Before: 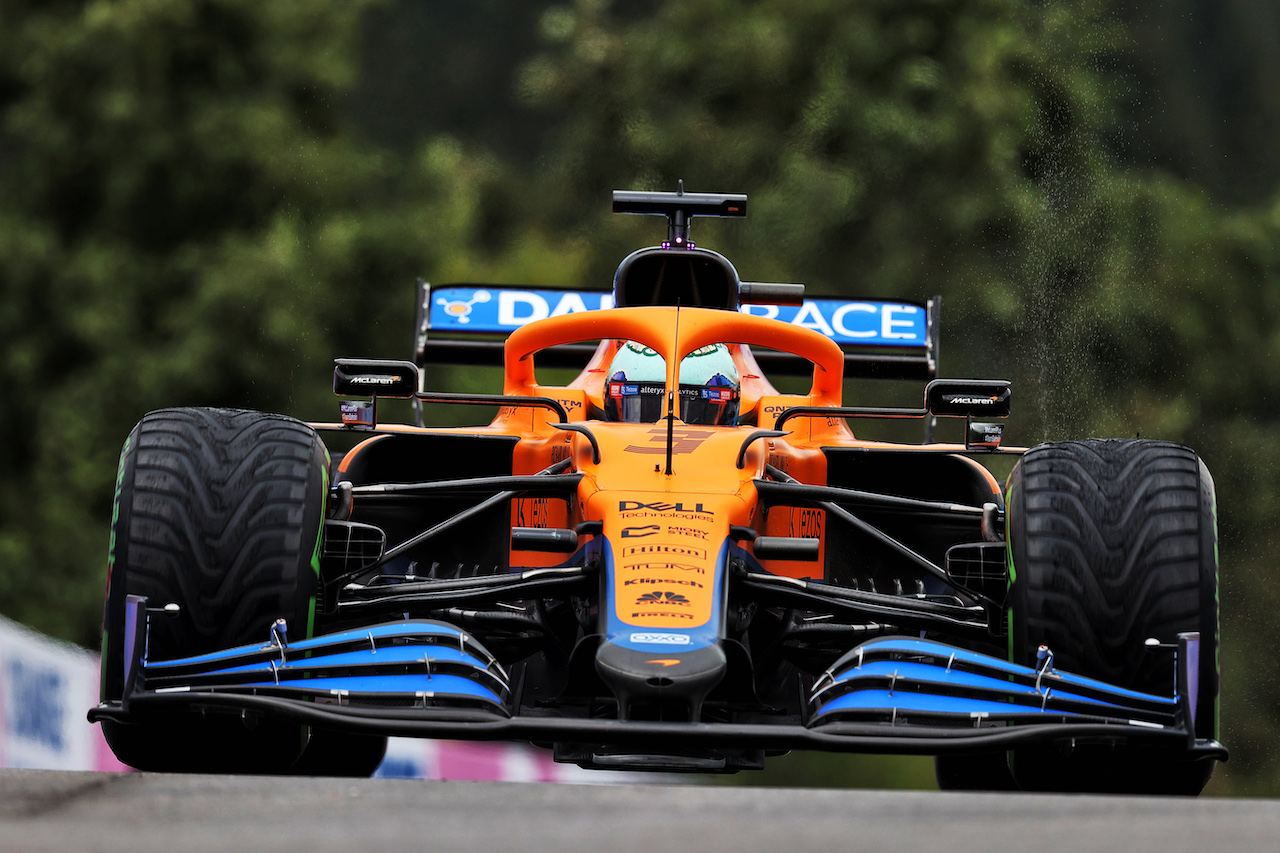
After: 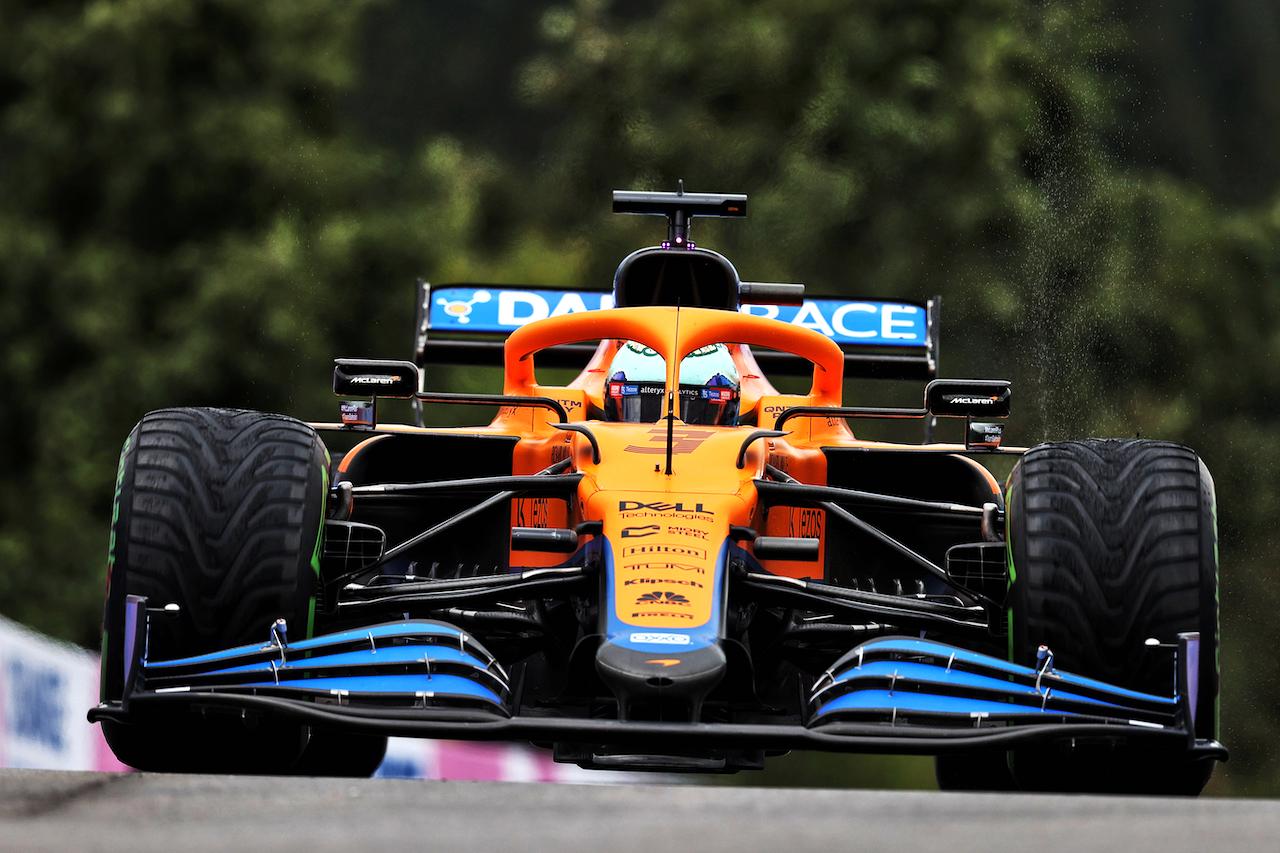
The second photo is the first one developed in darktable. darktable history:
tone equalizer: -8 EV -0.452 EV, -7 EV -0.359 EV, -6 EV -0.364 EV, -5 EV -0.206 EV, -3 EV 0.244 EV, -2 EV 0.305 EV, -1 EV 0.376 EV, +0 EV 0.428 EV, edges refinement/feathering 500, mask exposure compensation -1.57 EV, preserve details no
